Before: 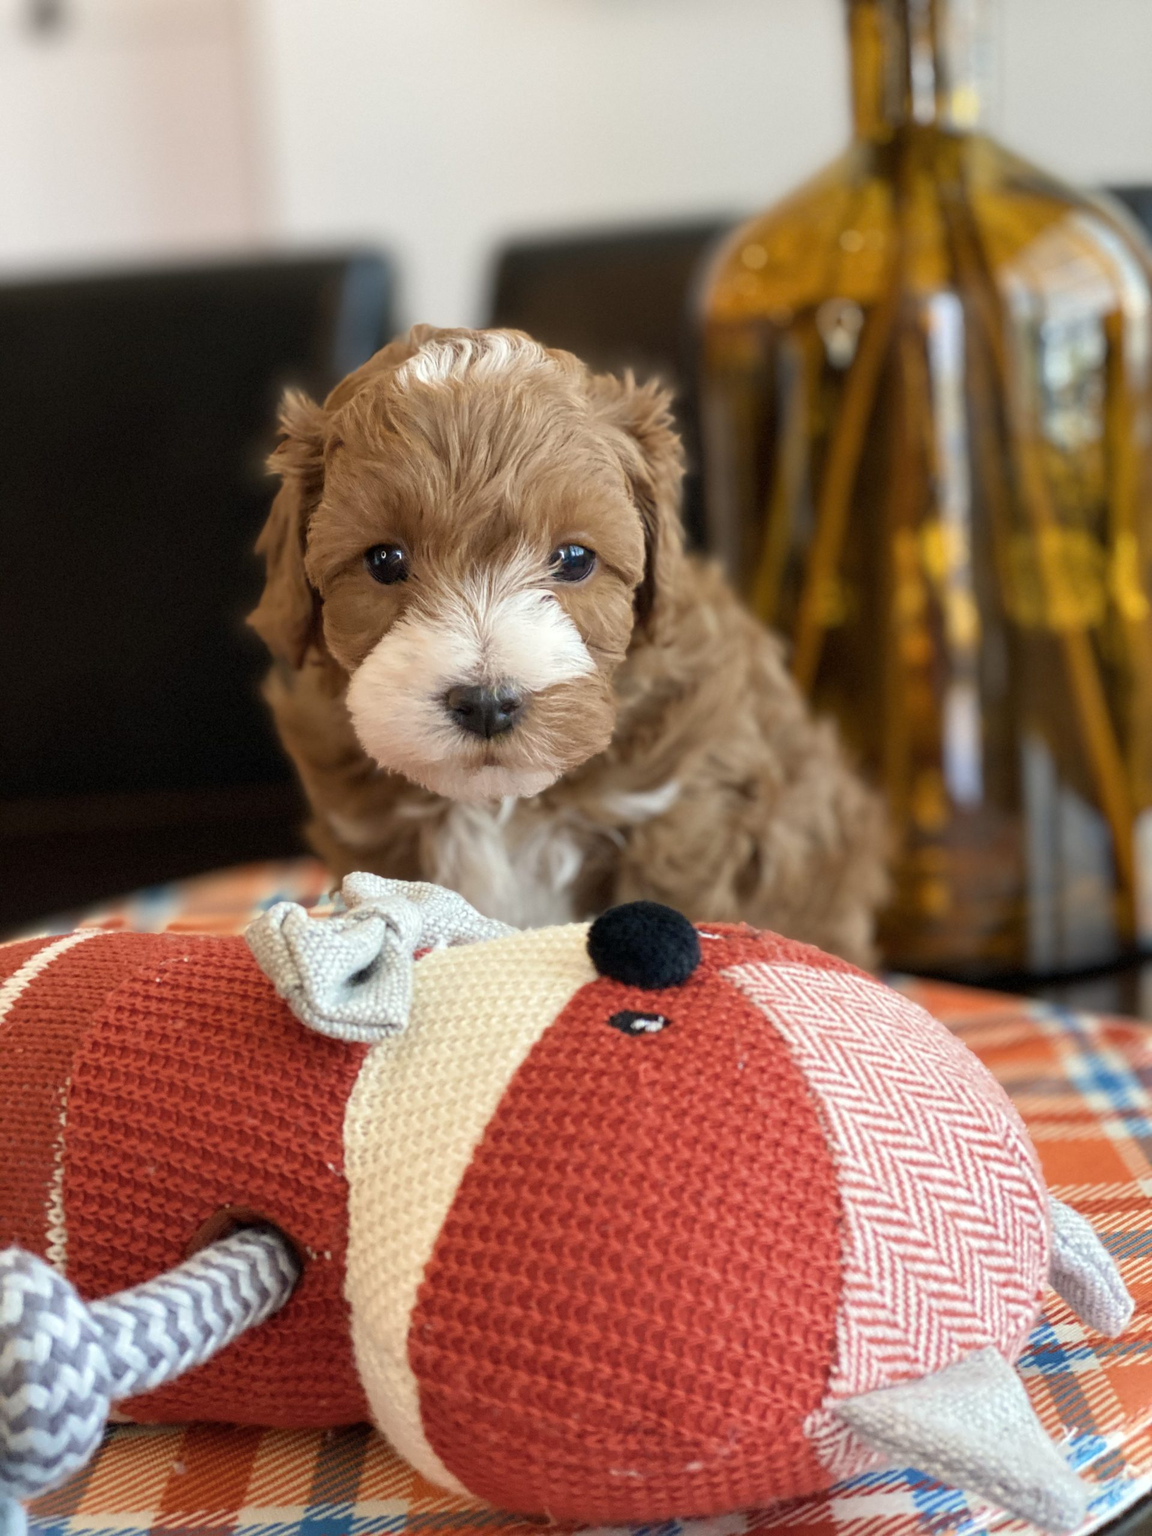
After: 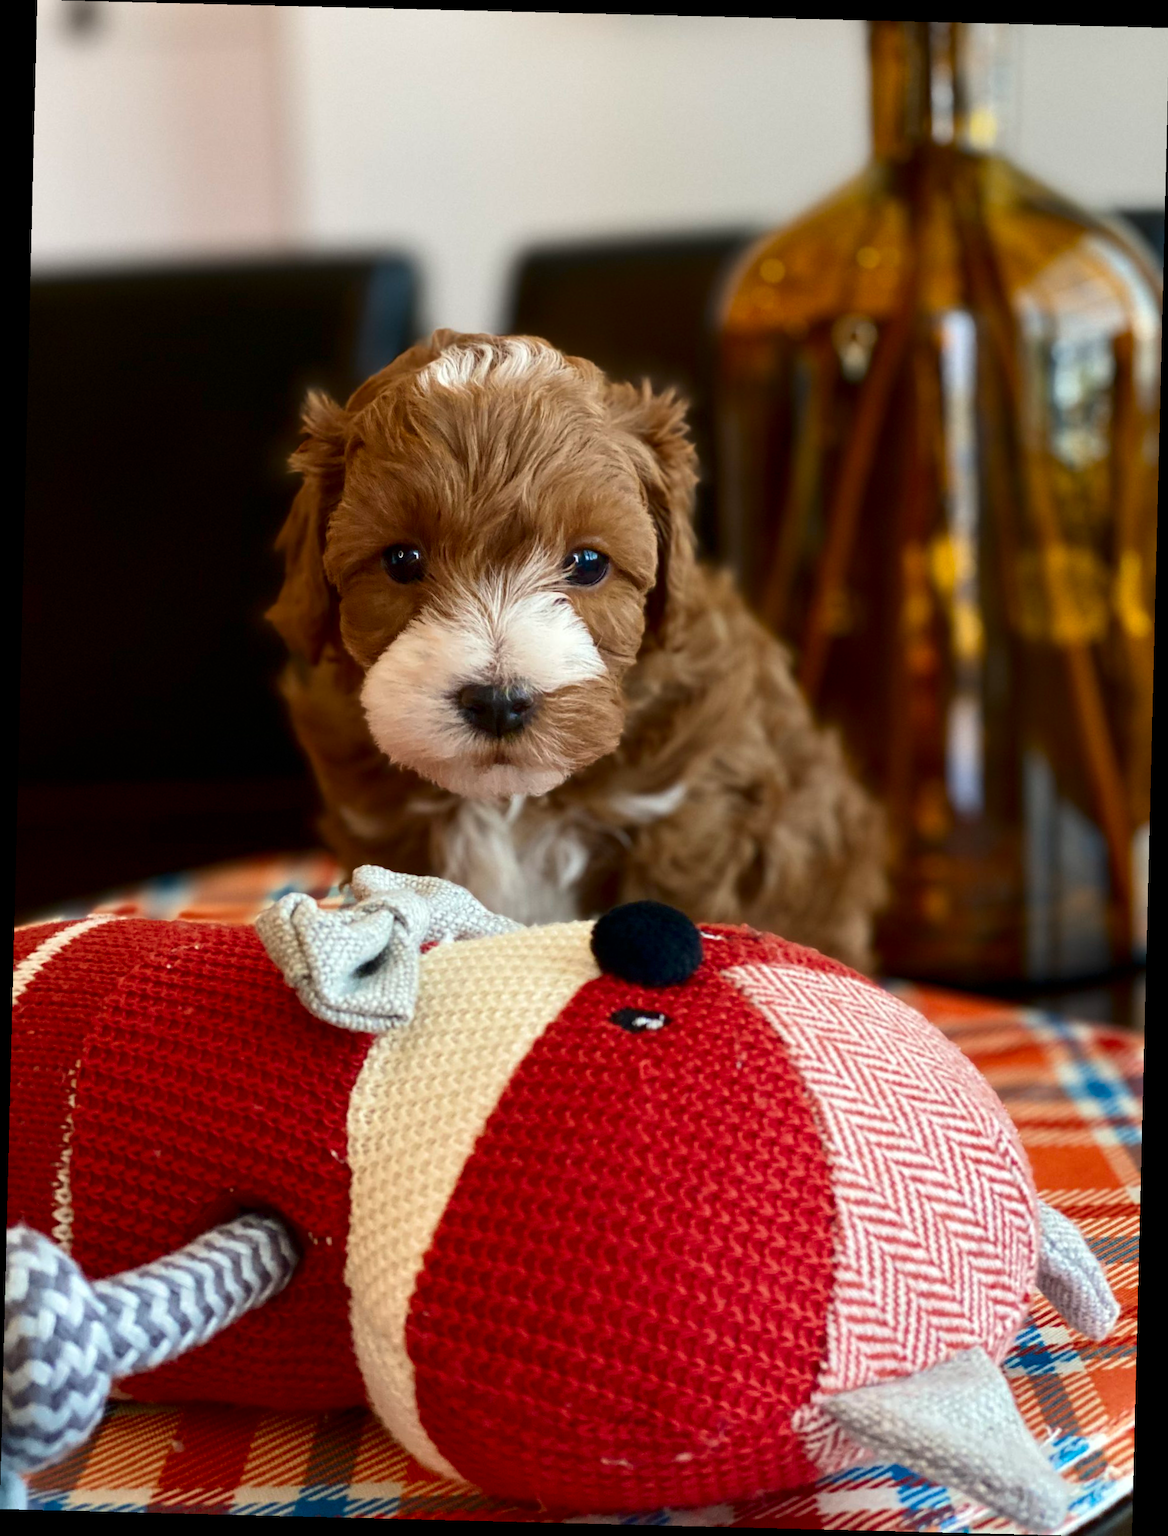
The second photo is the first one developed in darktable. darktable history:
contrast brightness saturation: contrast 0.129, brightness -0.23, saturation 0.137
crop and rotate: angle -1.43°
